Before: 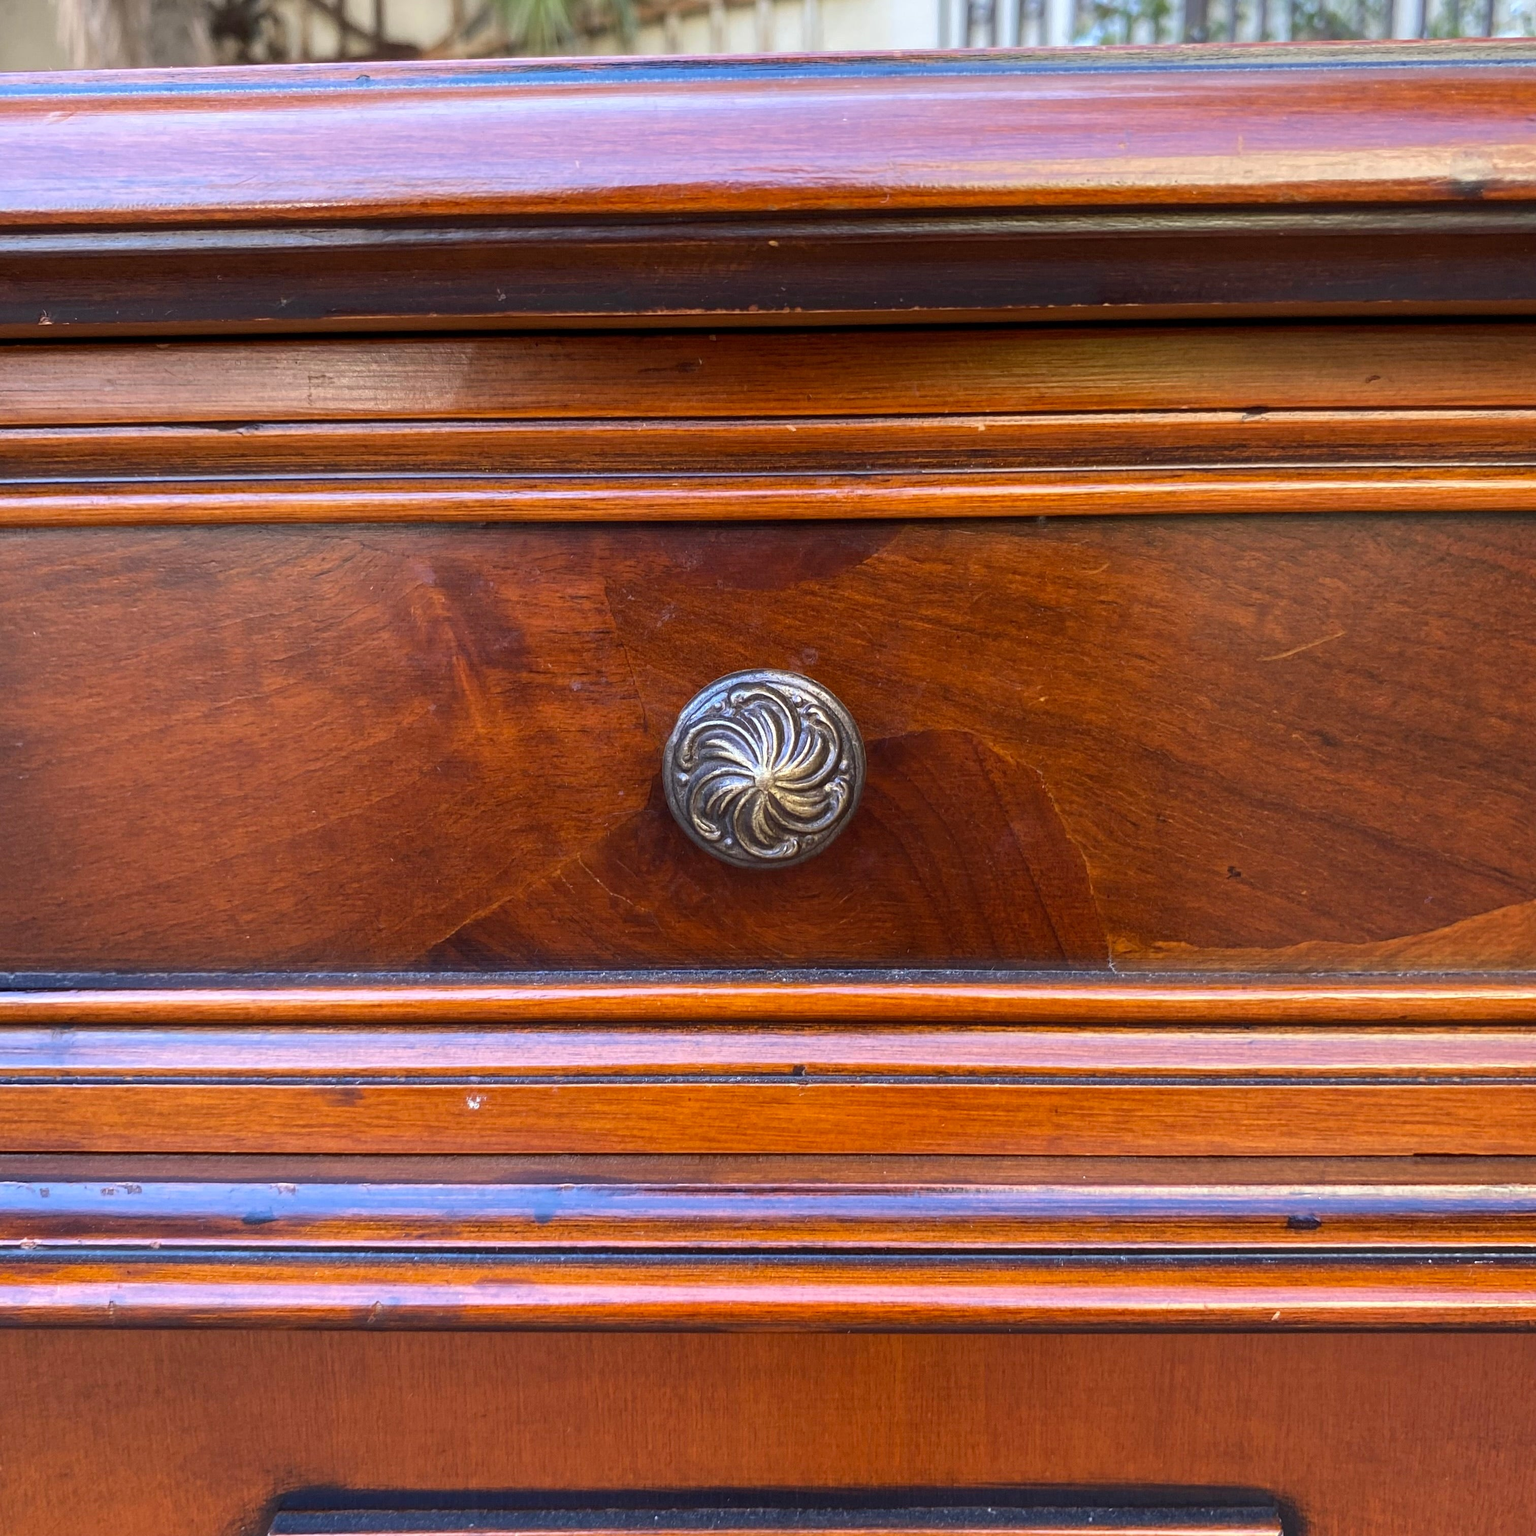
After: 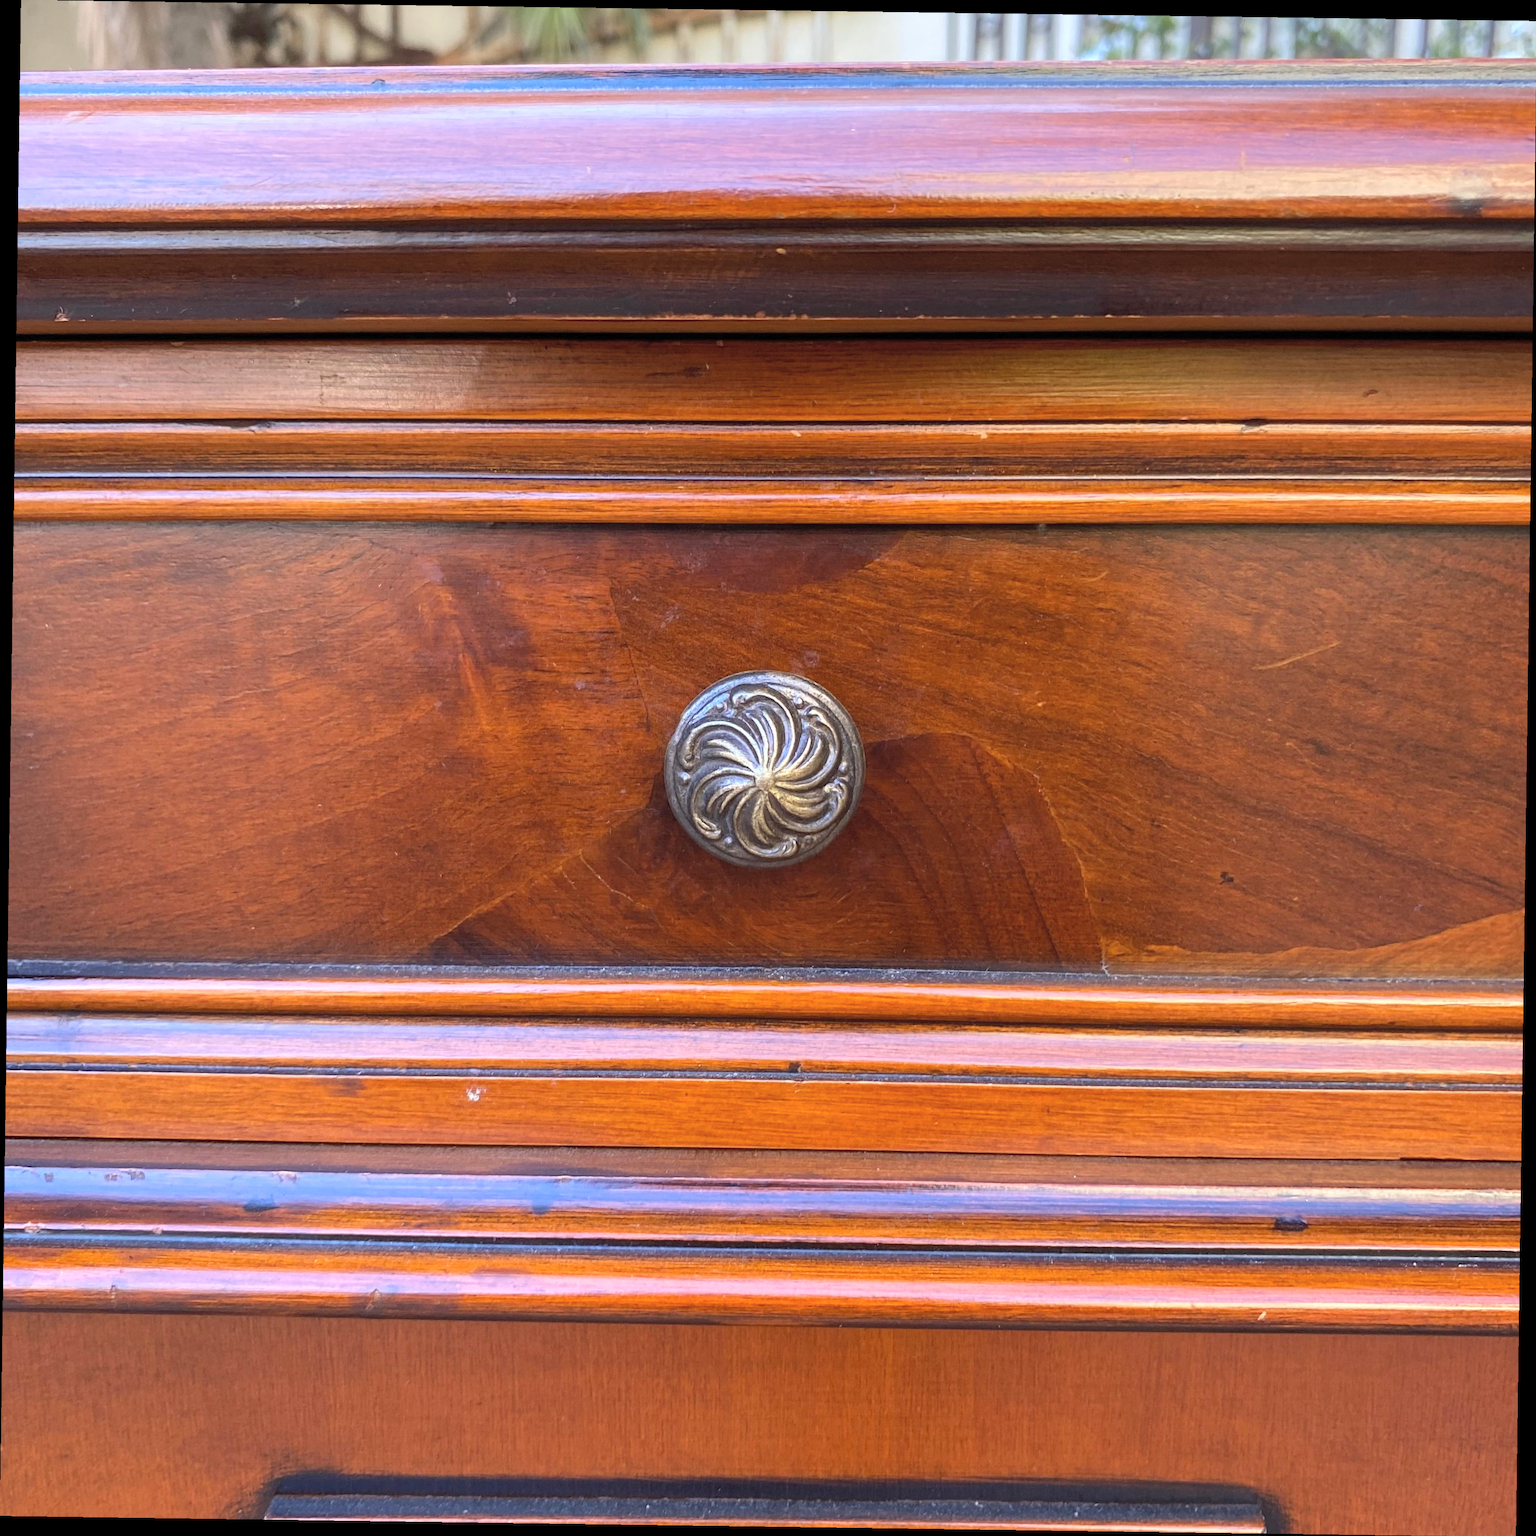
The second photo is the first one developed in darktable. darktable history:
contrast brightness saturation: brightness 0.13
rotate and perspective: rotation 0.8°, automatic cropping off
